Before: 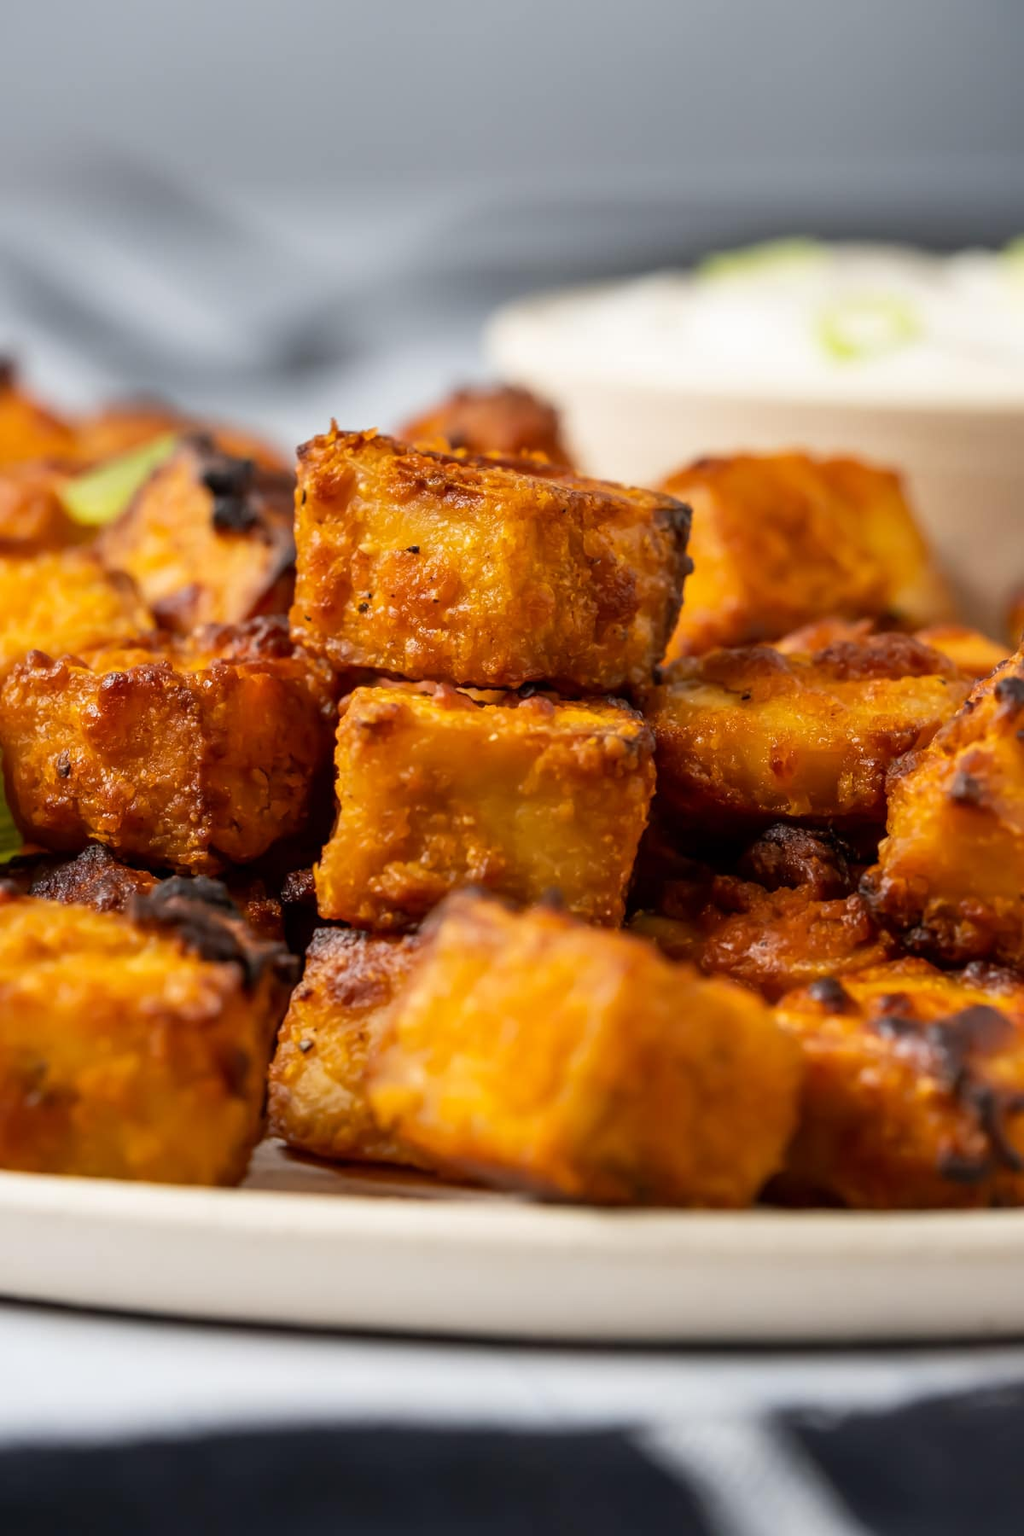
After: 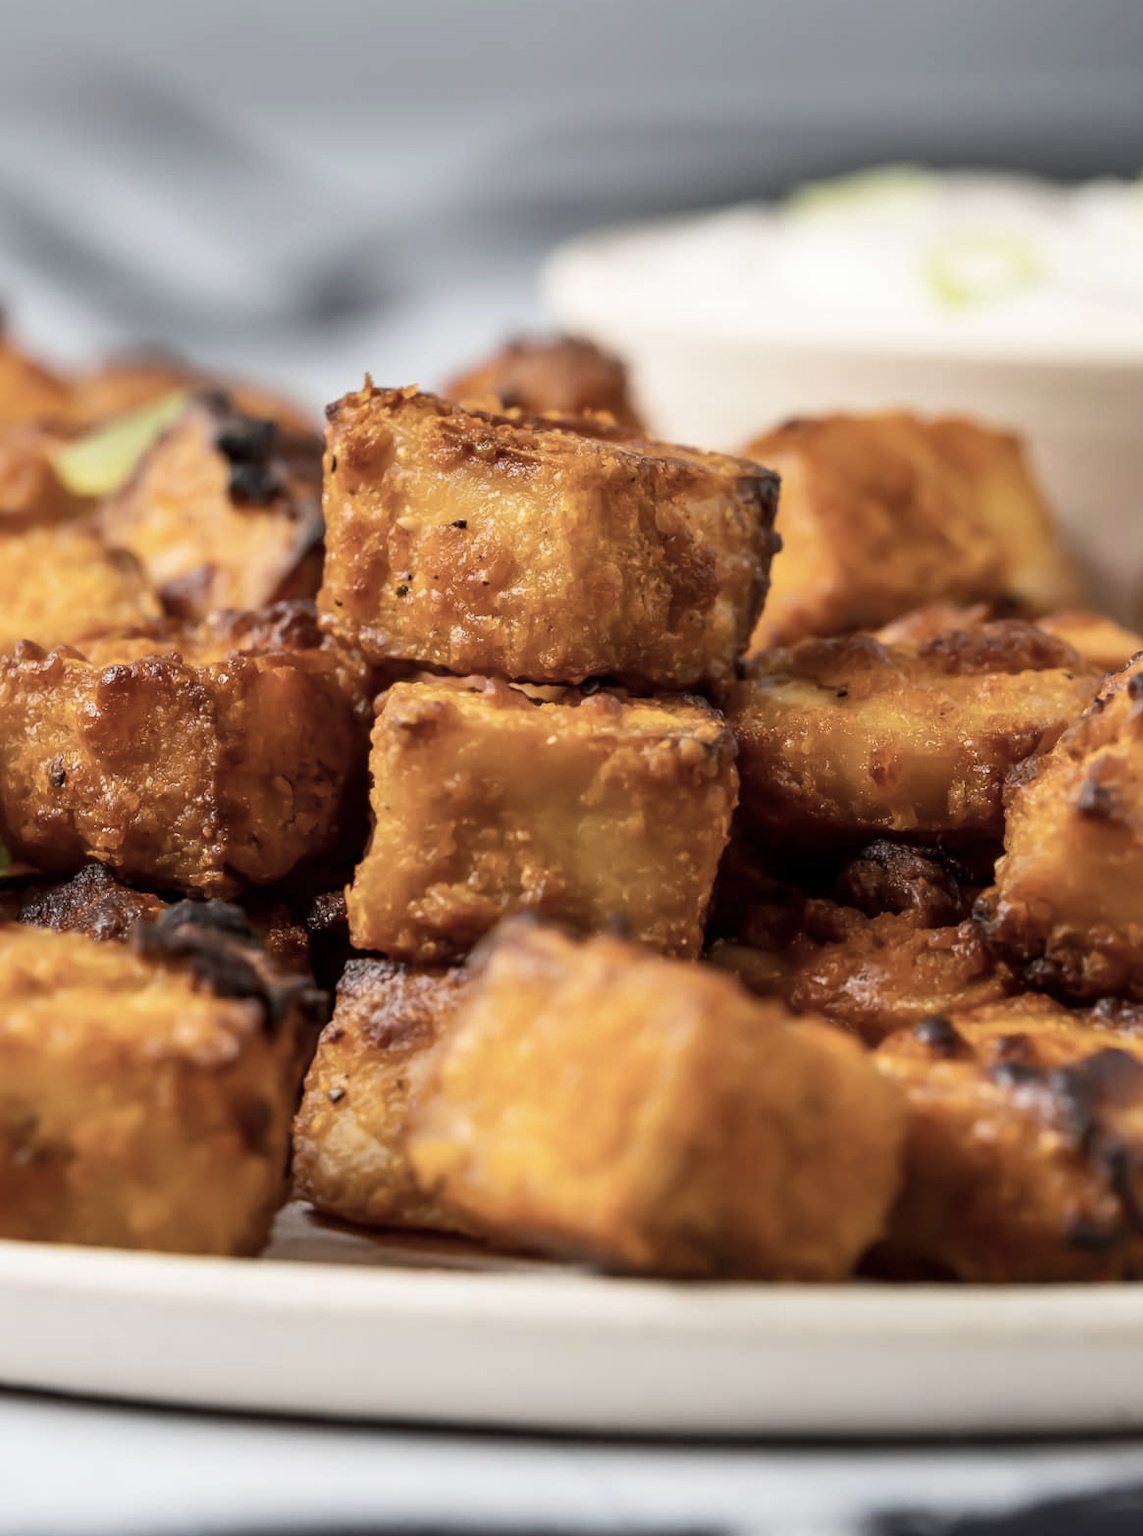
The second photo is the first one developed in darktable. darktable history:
crop: left 1.36%, top 6.158%, right 1.496%, bottom 6.894%
sharpen: radius 5.336, amount 0.311, threshold 26.257
contrast brightness saturation: contrast 0.103, saturation -0.353
